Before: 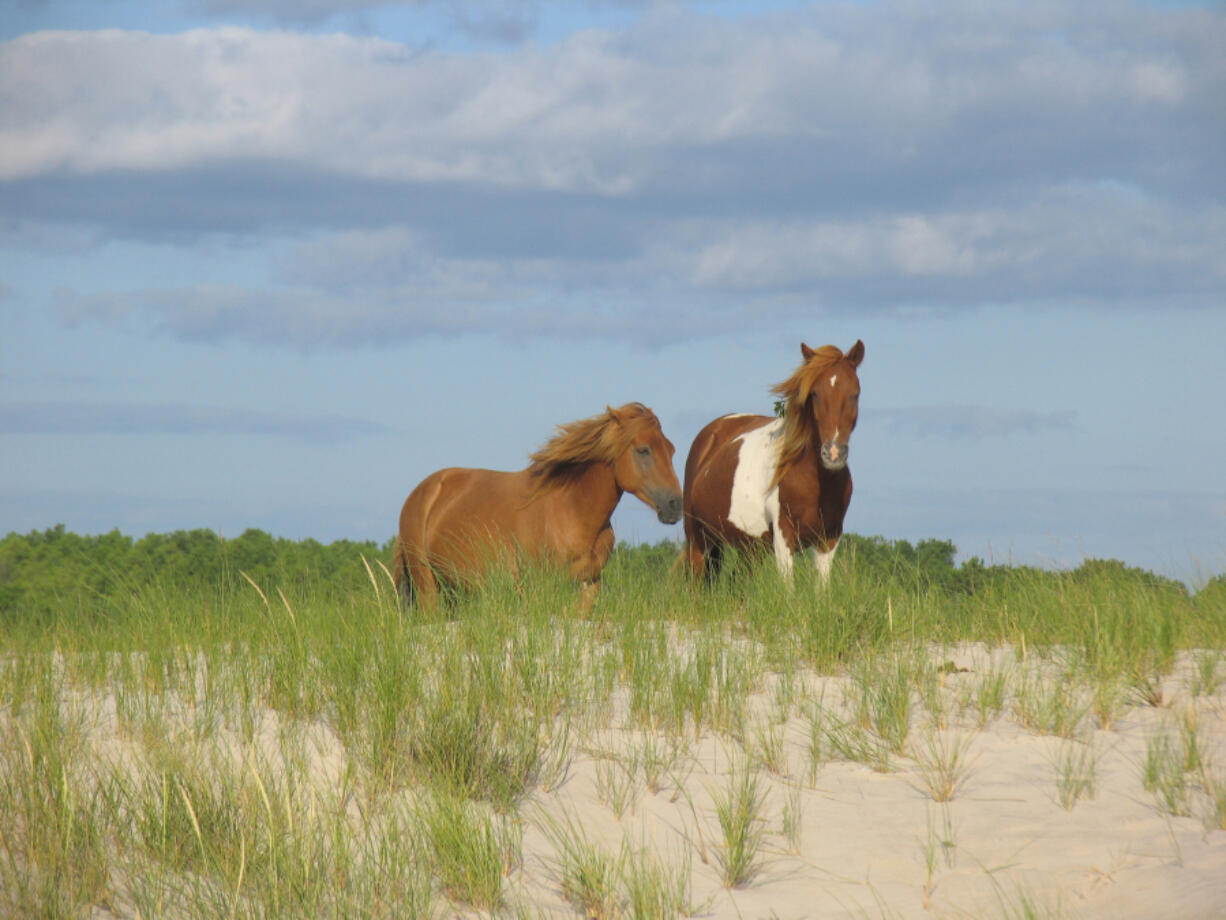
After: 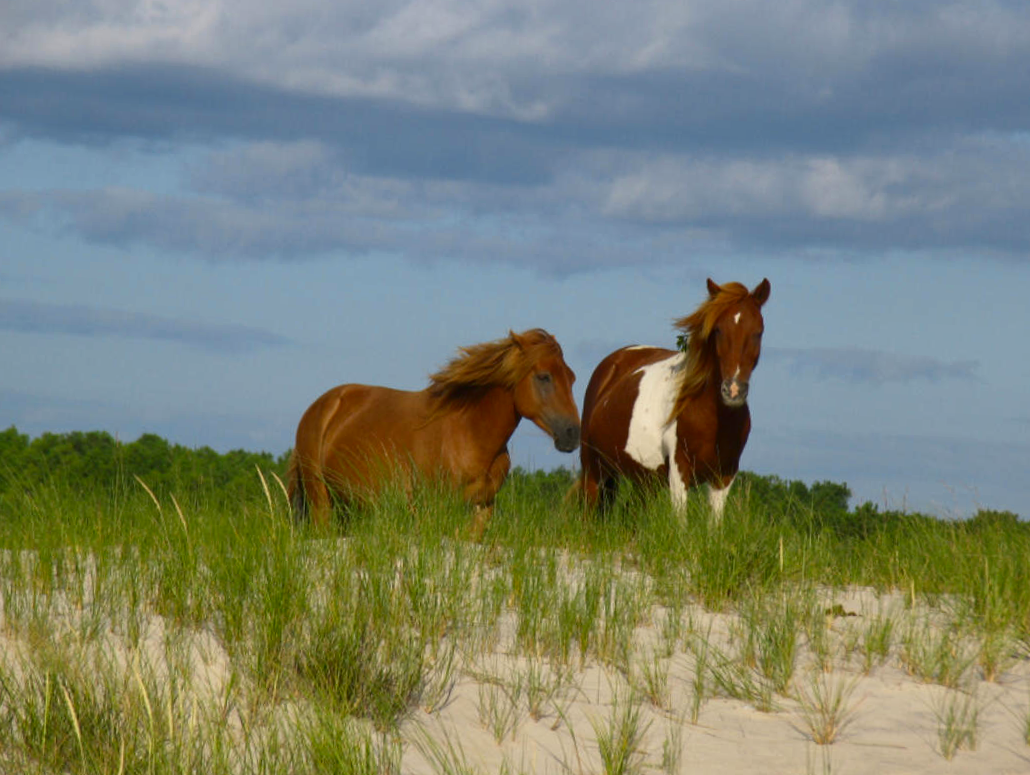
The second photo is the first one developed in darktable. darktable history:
contrast brightness saturation: contrast 0.099, brightness -0.266, saturation 0.139
crop and rotate: angle -3.14°, left 5.232%, top 5.211%, right 4.709%, bottom 4.521%
